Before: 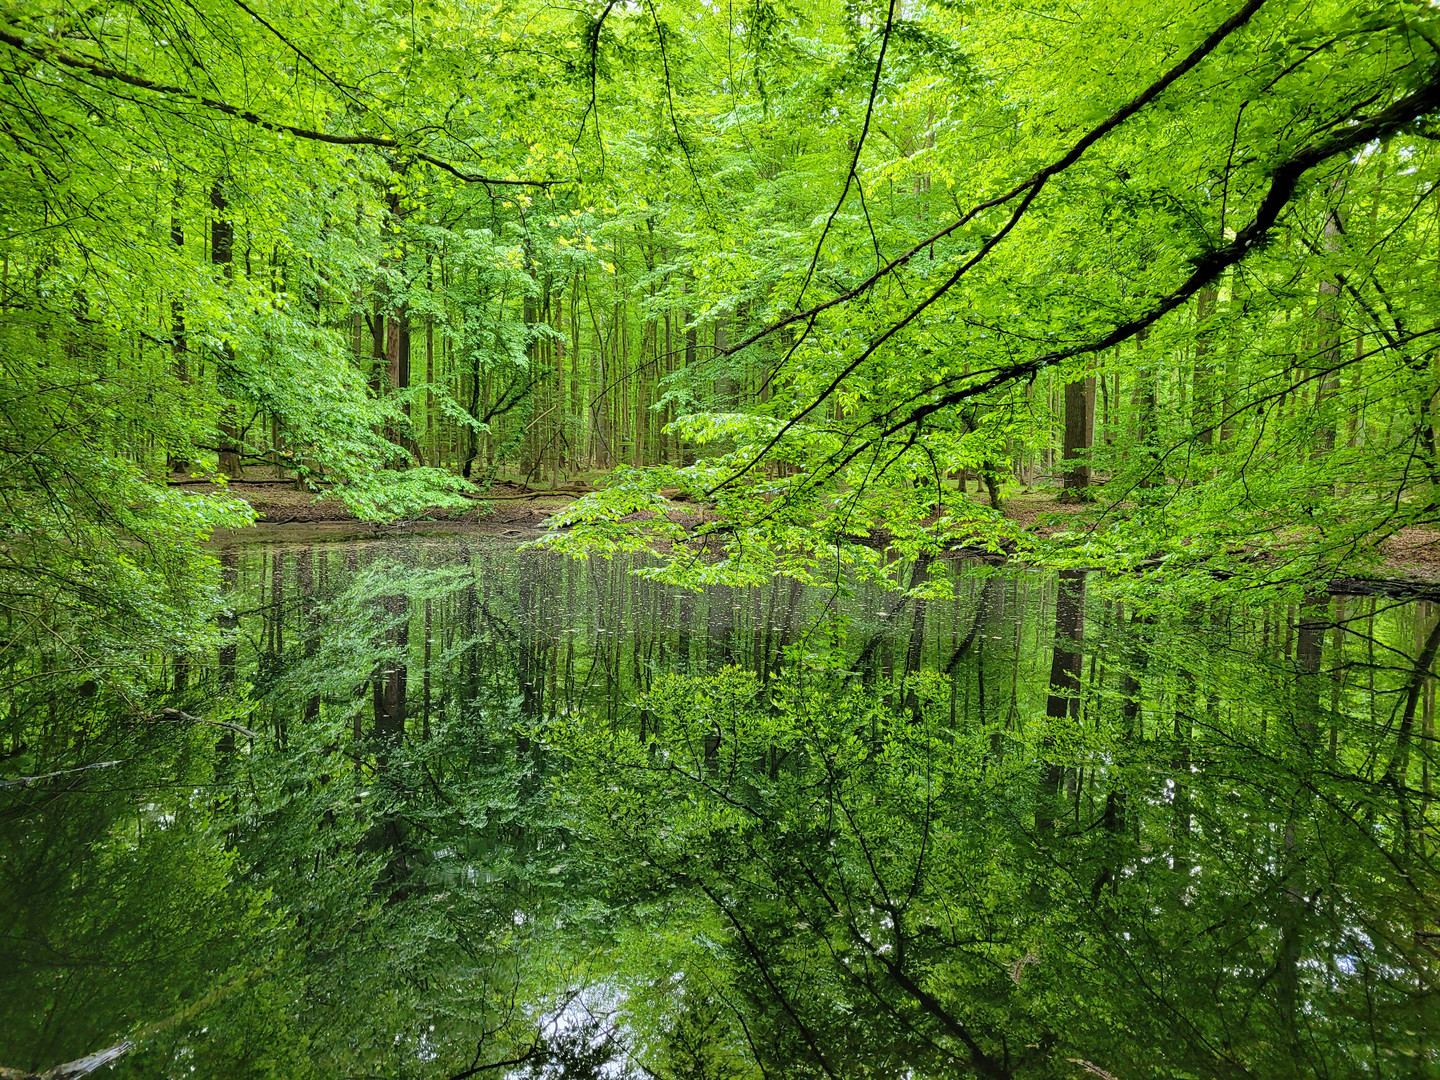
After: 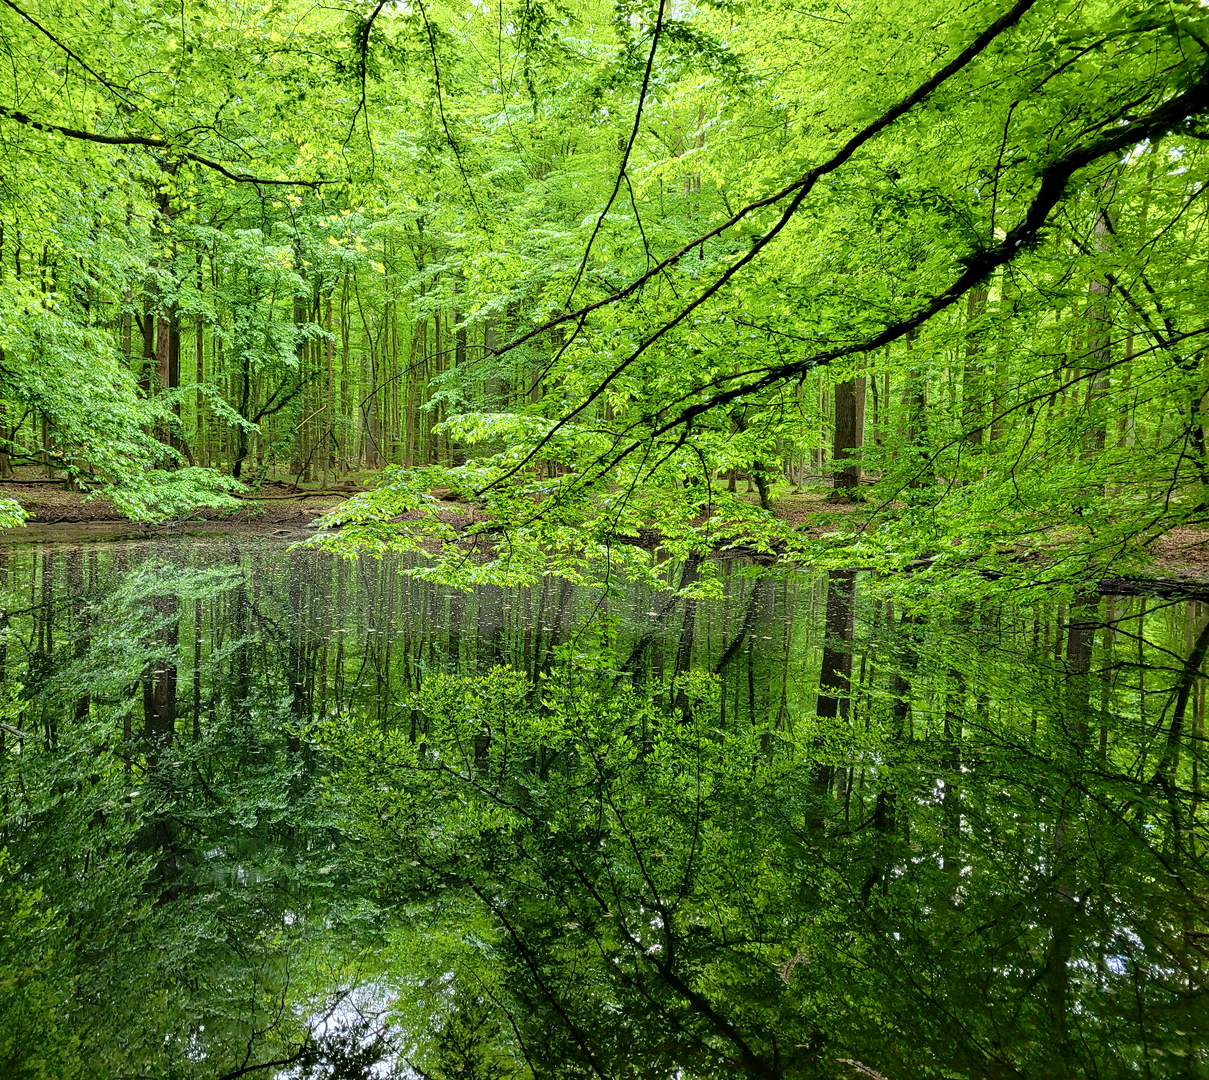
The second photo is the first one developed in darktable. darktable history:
crop: left 15.978%
shadows and highlights: shadows -62.96, white point adjustment -5.21, highlights 60.05
